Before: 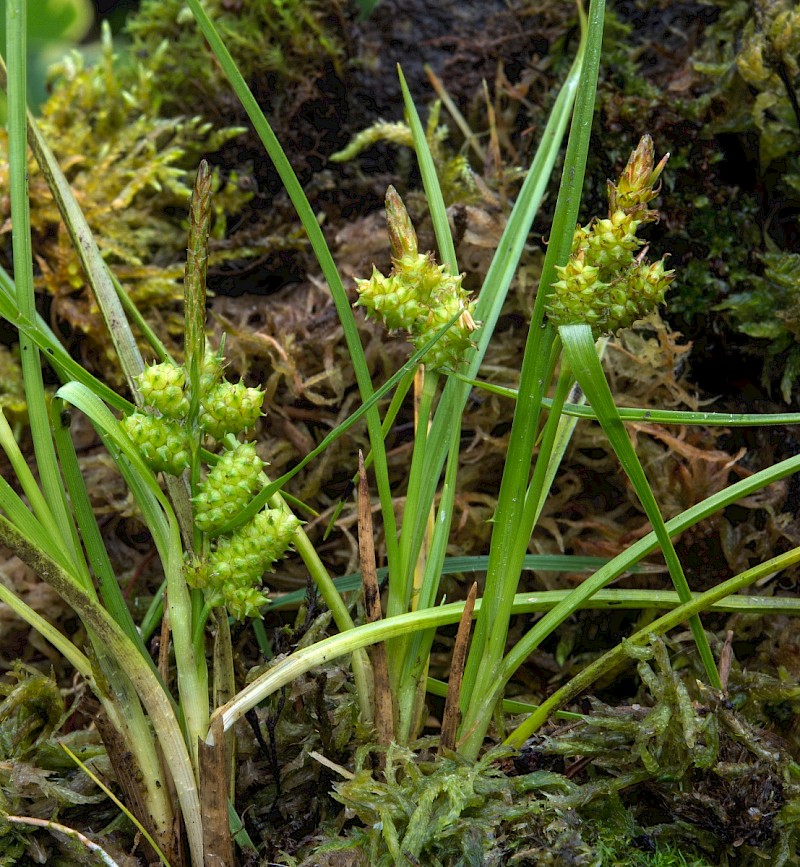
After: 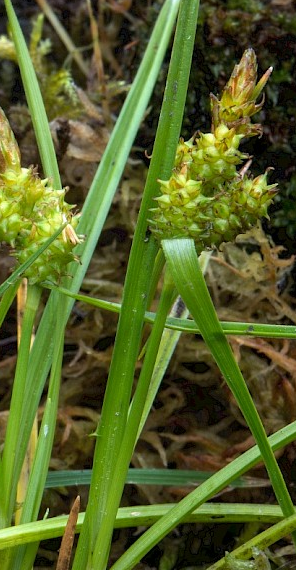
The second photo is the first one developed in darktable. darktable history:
crop and rotate: left 49.731%, top 10.083%, right 13.235%, bottom 24.079%
